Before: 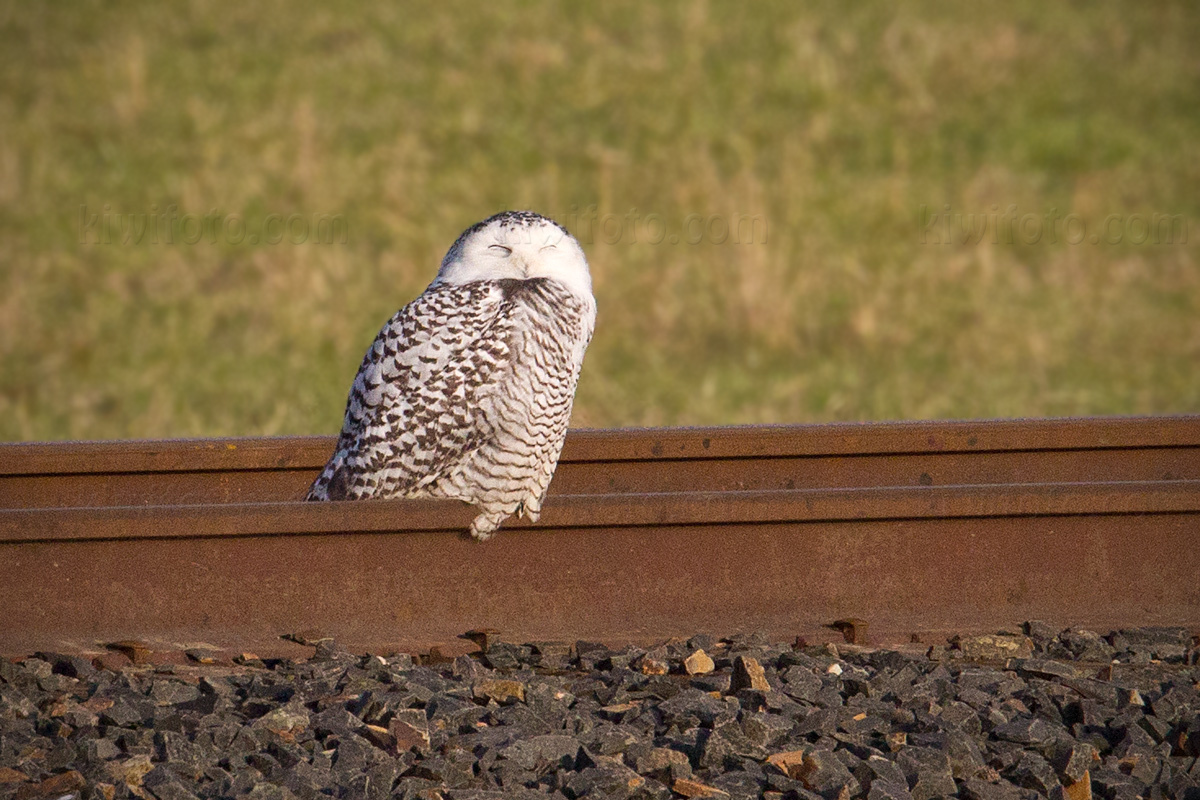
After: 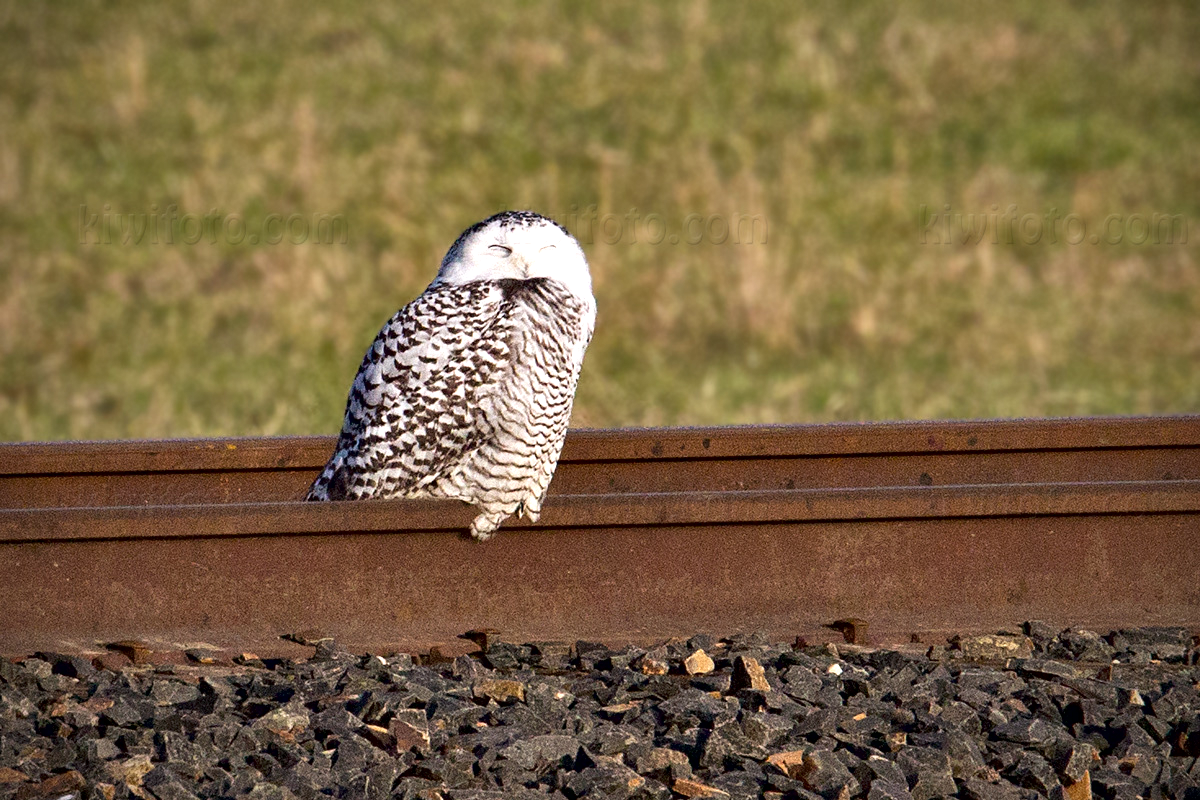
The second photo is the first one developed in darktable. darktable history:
contrast brightness saturation: saturation -0.05
contrast equalizer: octaves 7, y [[0.6 ×6], [0.55 ×6], [0 ×6], [0 ×6], [0 ×6]]
